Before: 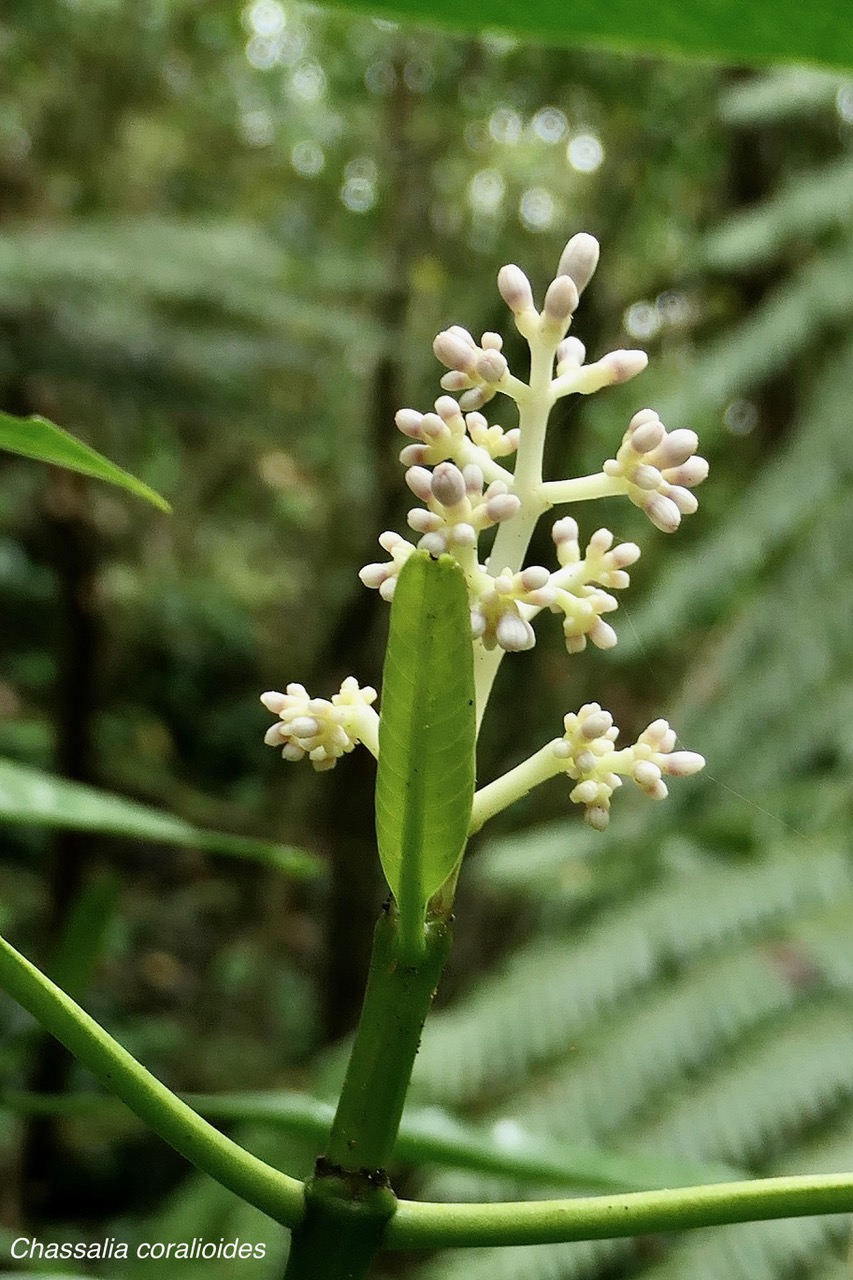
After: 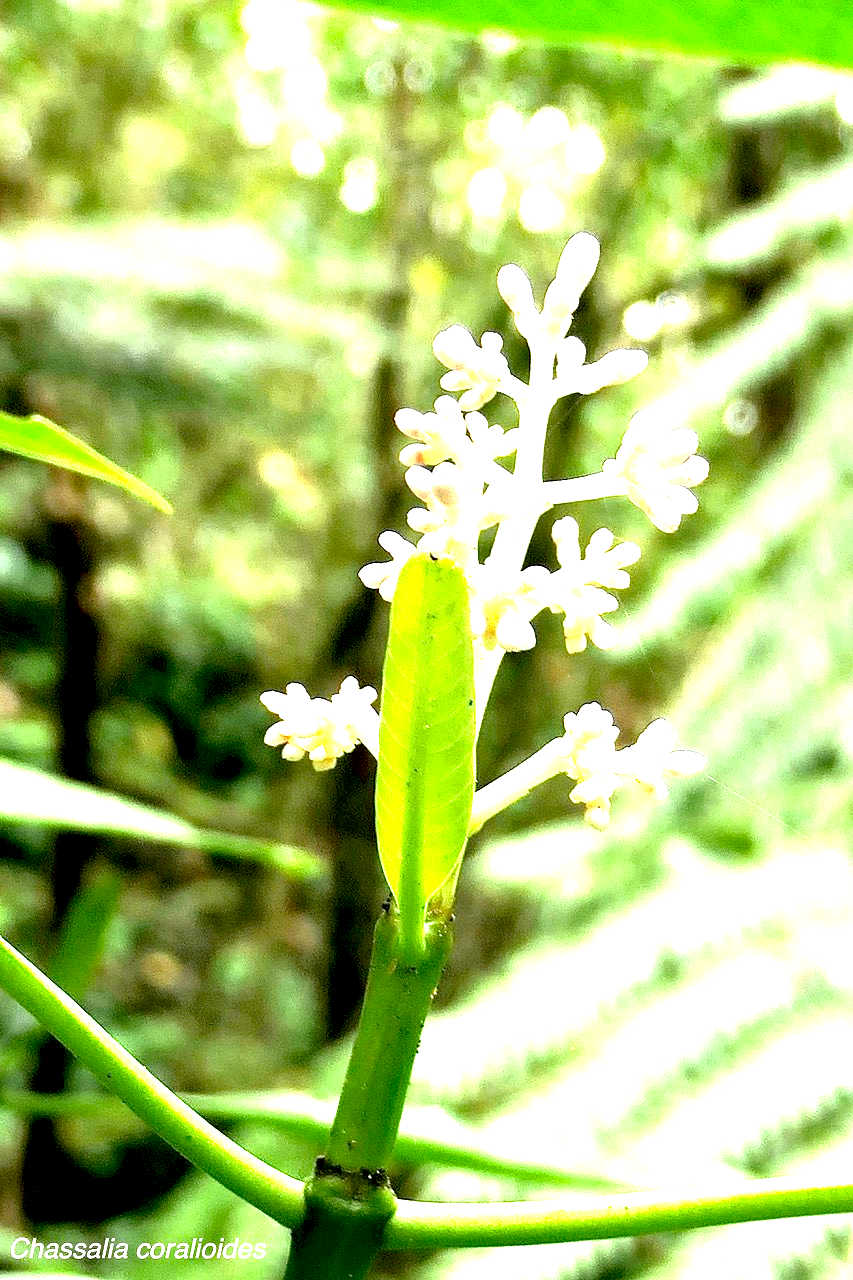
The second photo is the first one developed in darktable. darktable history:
exposure: black level correction 0.001, exposure 2.633 EV, compensate highlight preservation false
